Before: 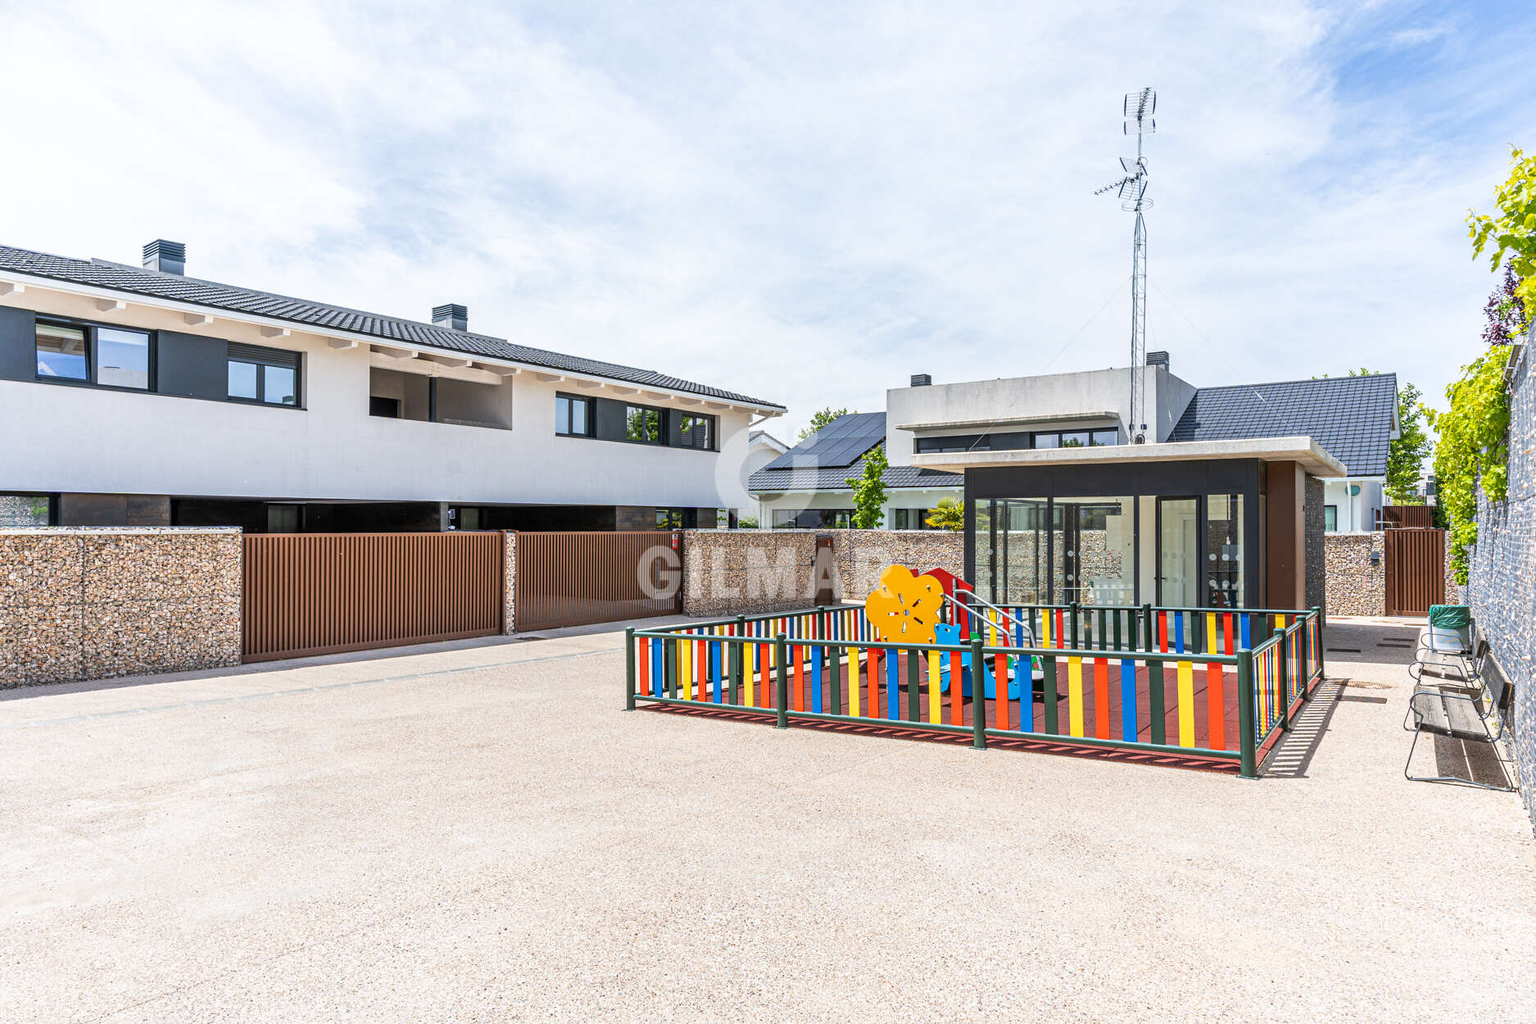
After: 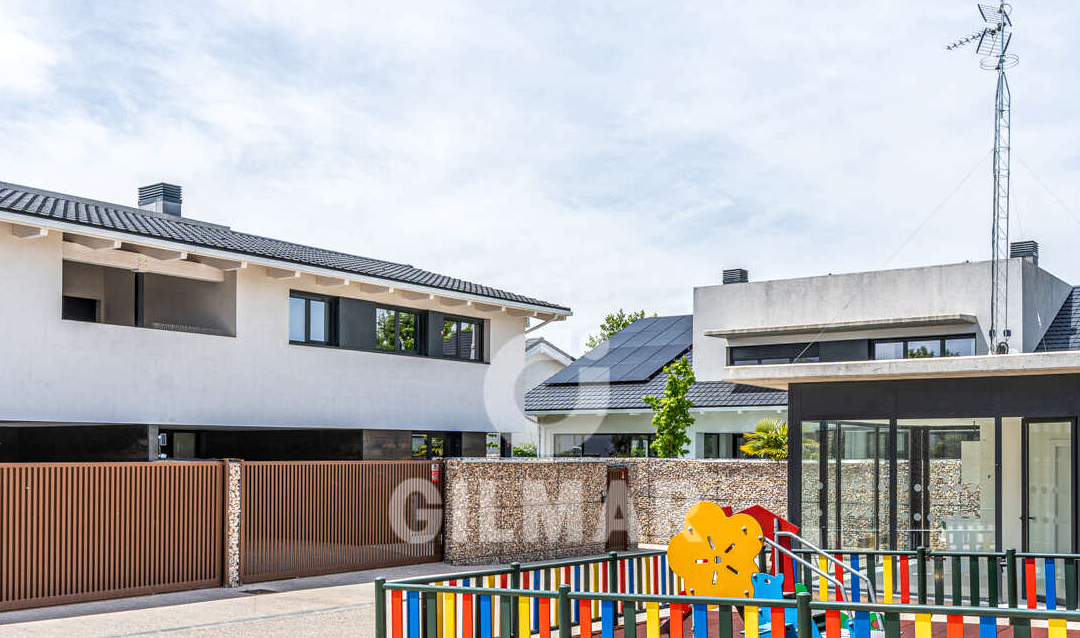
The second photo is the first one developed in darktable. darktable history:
exposure: black level correction 0.001, exposure 0.015 EV, compensate exposure bias true, compensate highlight preservation false
local contrast: on, module defaults
crop: left 20.799%, top 15.111%, right 21.567%, bottom 33.848%
